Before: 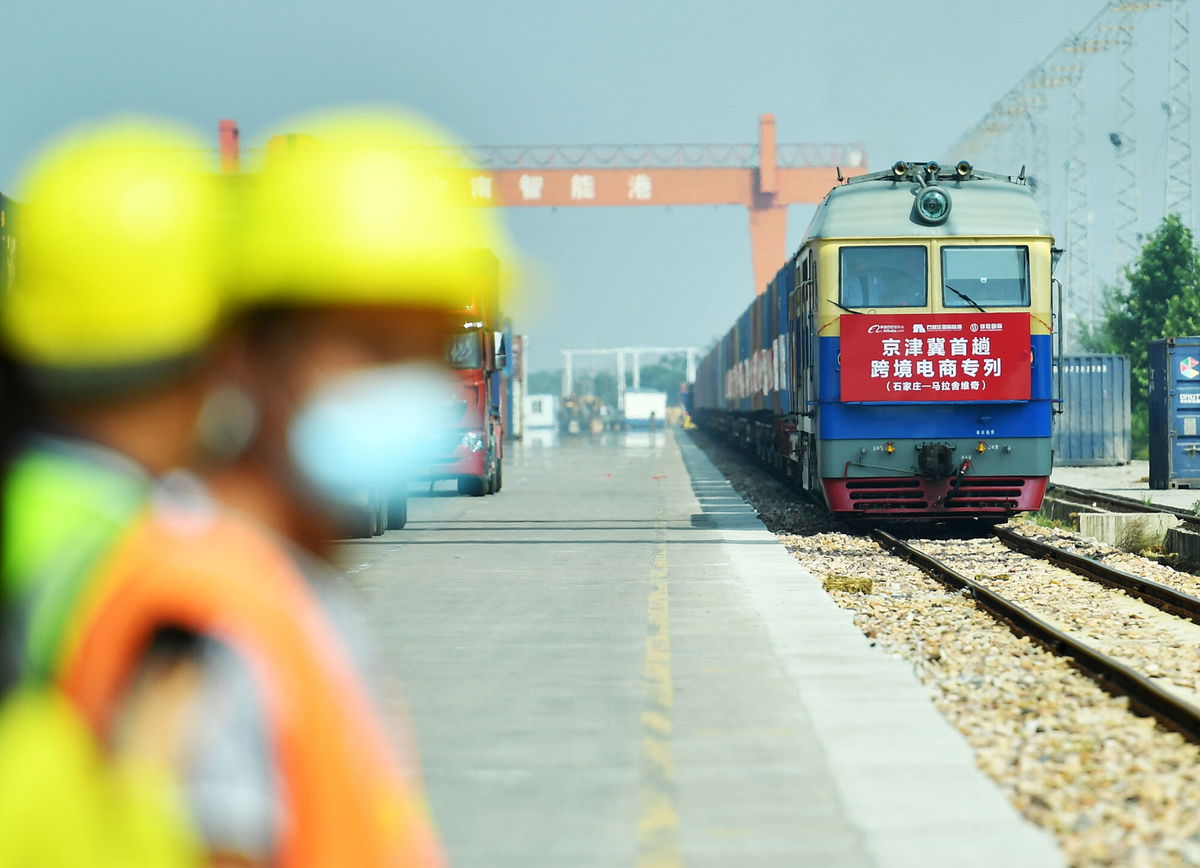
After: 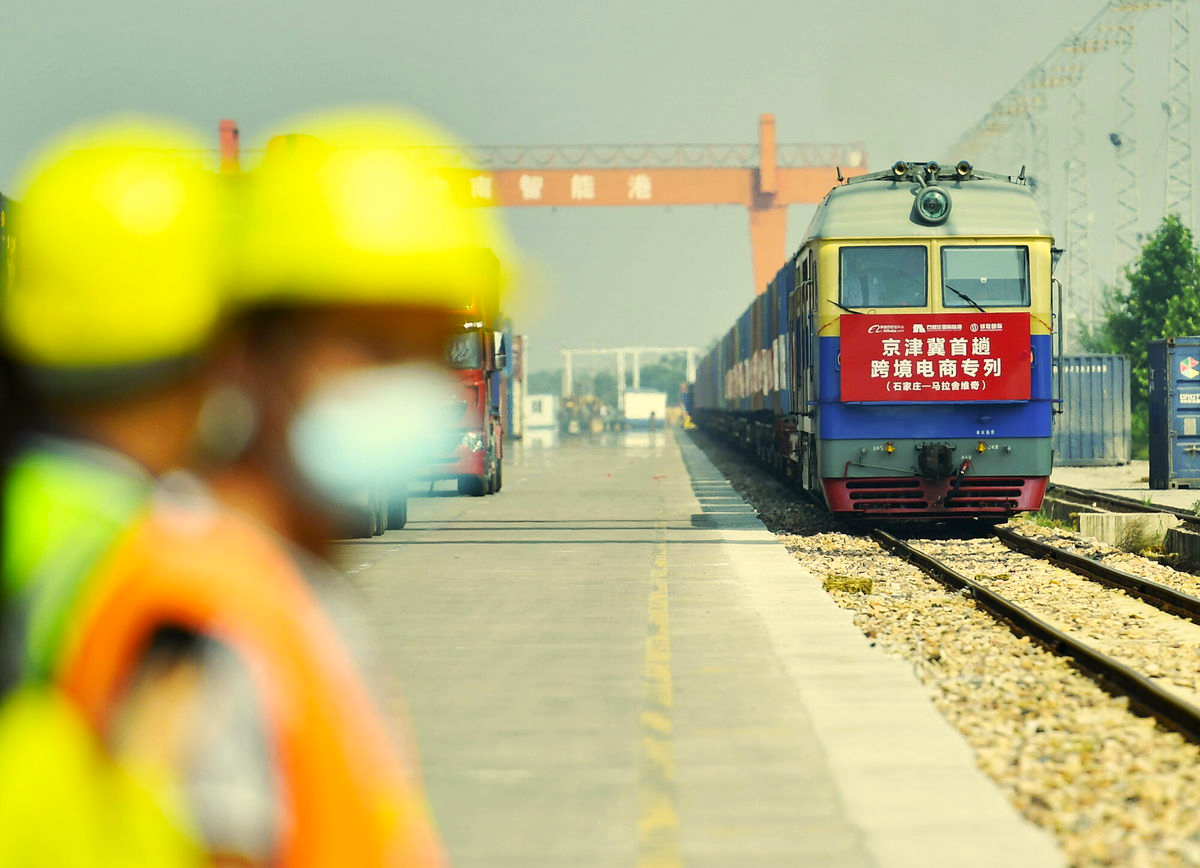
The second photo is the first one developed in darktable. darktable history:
tone curve: curves: ch0 [(0, 0) (0.003, 0.003) (0.011, 0.011) (0.025, 0.024) (0.044, 0.044) (0.069, 0.068) (0.1, 0.098) (0.136, 0.133) (0.177, 0.174) (0.224, 0.22) (0.277, 0.272) (0.335, 0.329) (0.399, 0.392) (0.468, 0.46) (0.543, 0.546) (0.623, 0.626) (0.709, 0.711) (0.801, 0.802) (0.898, 0.898) (1, 1)], preserve colors none
color correction: highlights a* 2.72, highlights b* 22.8
